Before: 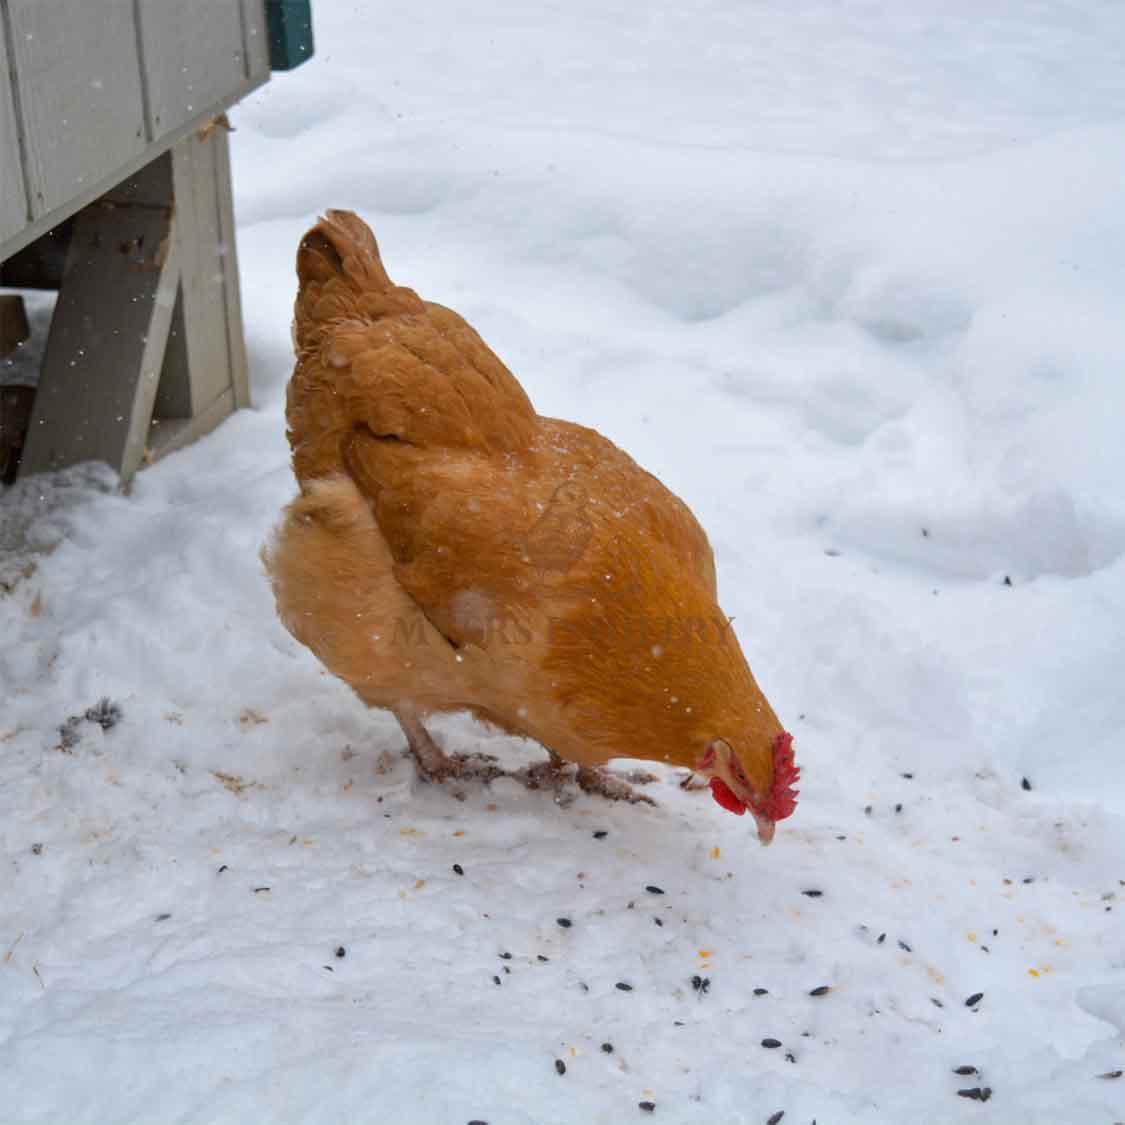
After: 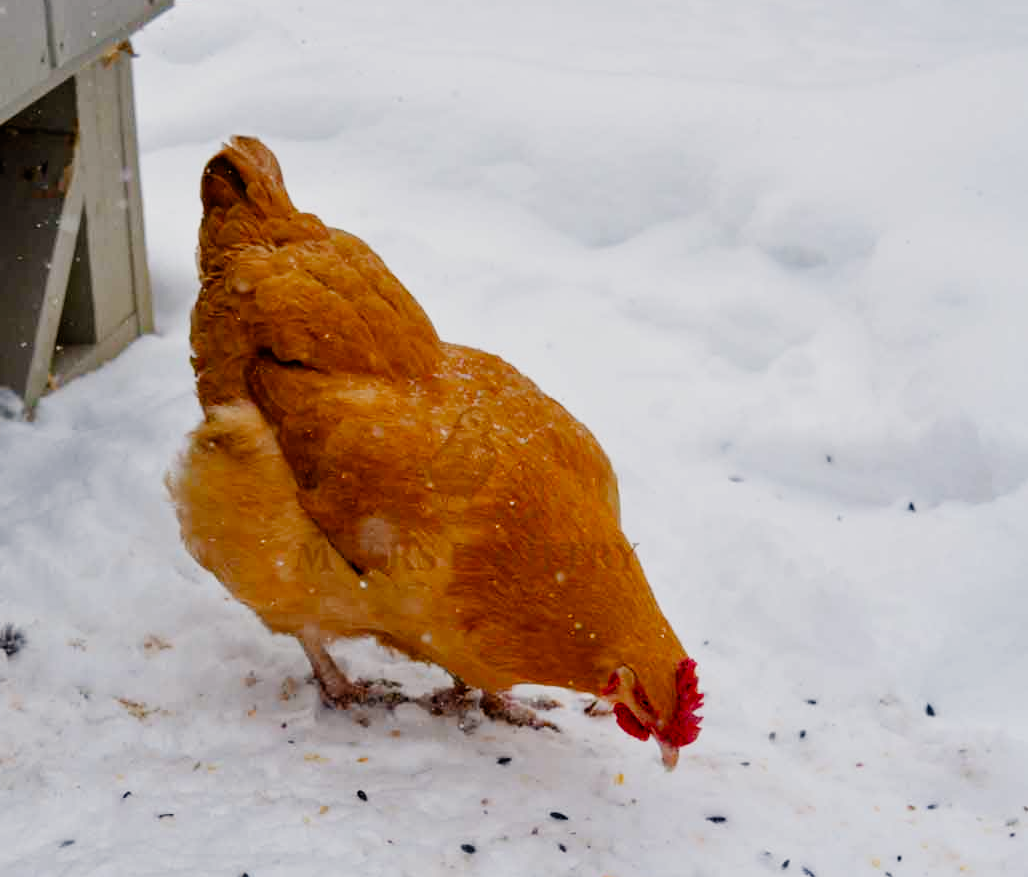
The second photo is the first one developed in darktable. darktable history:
color balance rgb: highlights gain › chroma 1.075%, highlights gain › hue 52.7°, perceptual saturation grading › global saturation 20%, perceptual saturation grading › highlights -25.566%, perceptual saturation grading › shadows 23.943%
filmic rgb: black relative exposure -7.65 EV, white relative exposure 4.56 EV, hardness 3.61, contrast 1.266, add noise in highlights 0, preserve chrominance no, color science v3 (2019), use custom middle-gray values true, contrast in highlights soft
crop: left 8.534%, top 6.627%, bottom 15.37%
